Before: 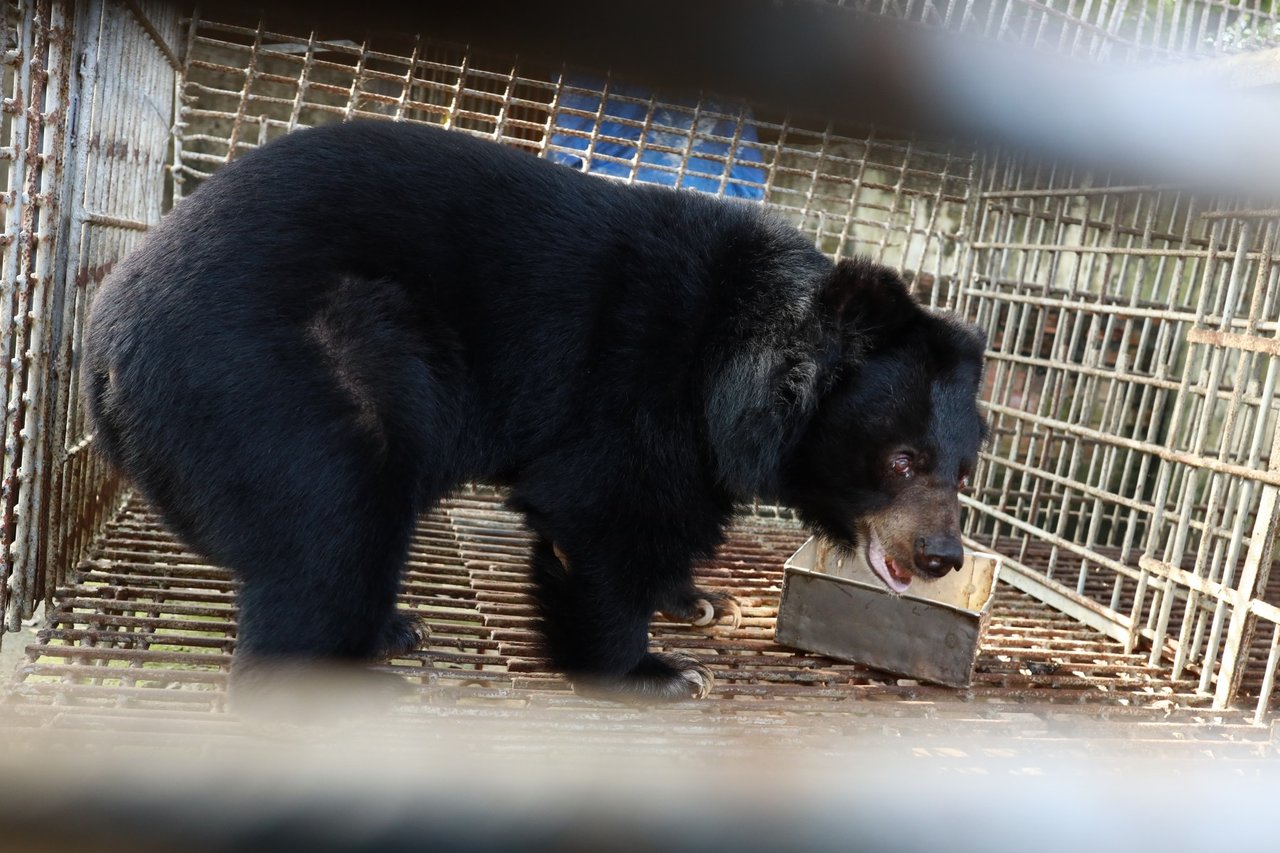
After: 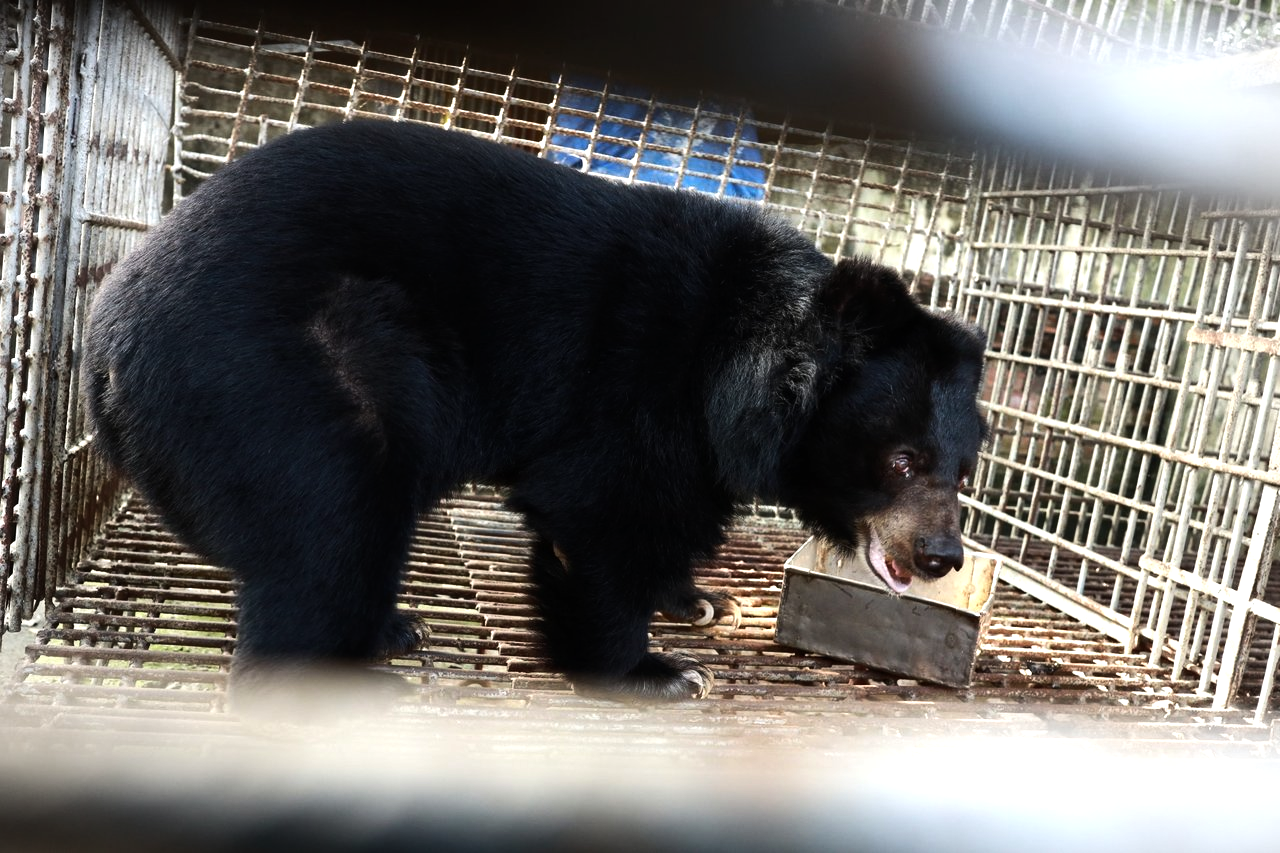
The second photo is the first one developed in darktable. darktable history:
tone equalizer: -8 EV -0.734 EV, -7 EV -0.712 EV, -6 EV -0.612 EV, -5 EV -0.398 EV, -3 EV 0.372 EV, -2 EV 0.6 EV, -1 EV 0.691 EV, +0 EV 0.767 EV, edges refinement/feathering 500, mask exposure compensation -1.57 EV, preserve details no
vignetting: fall-off start 72.97%, brightness -0.294
